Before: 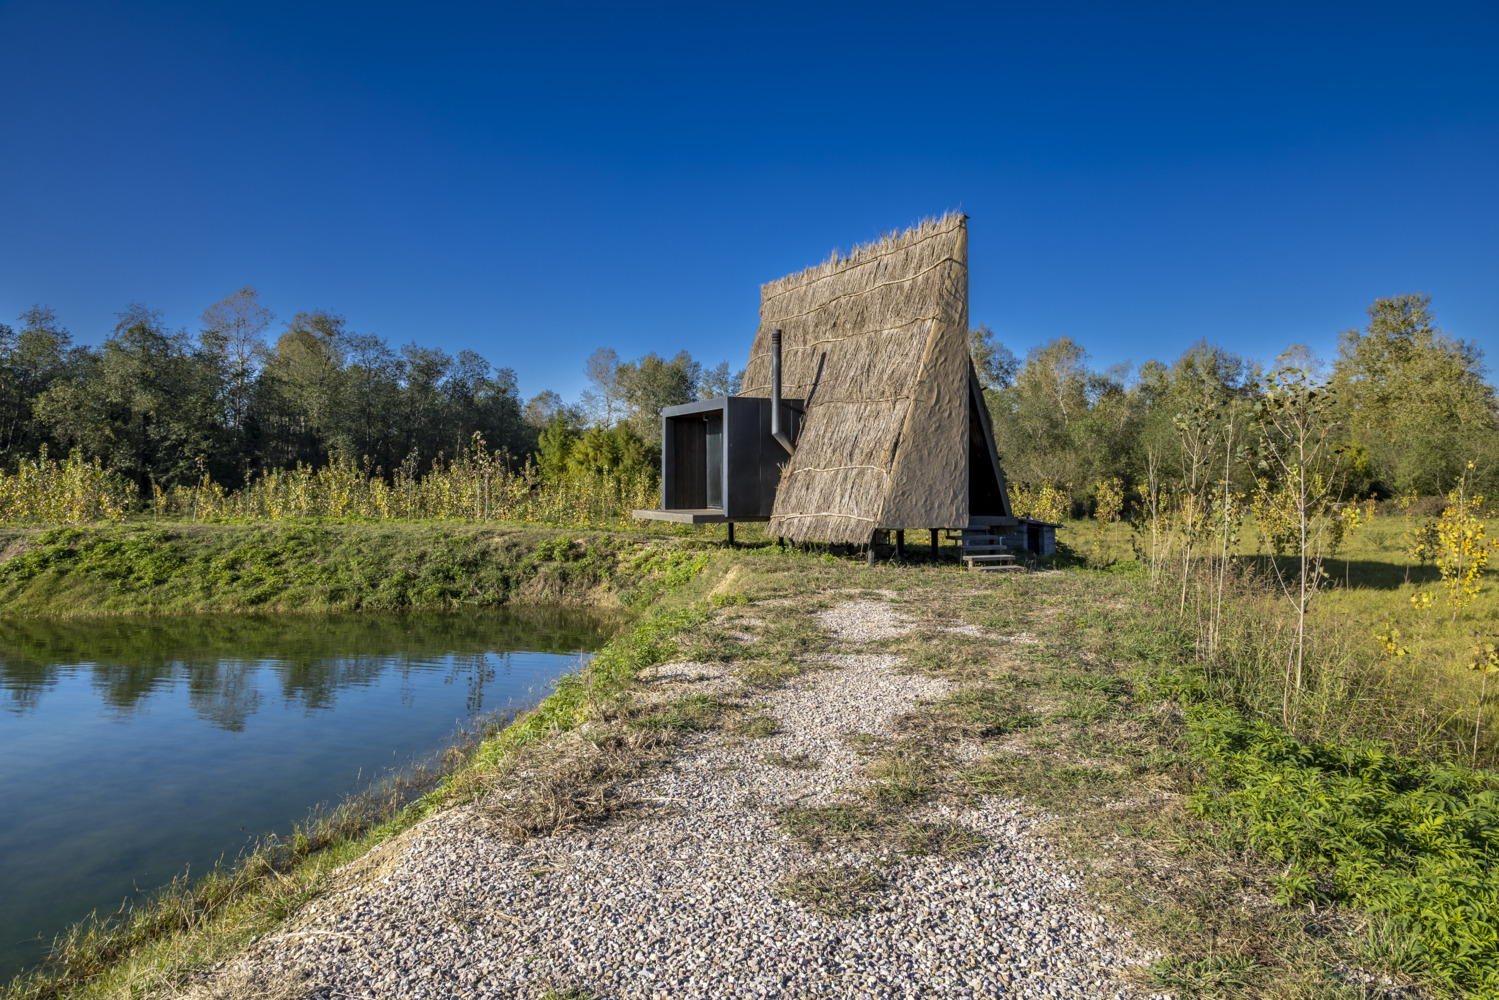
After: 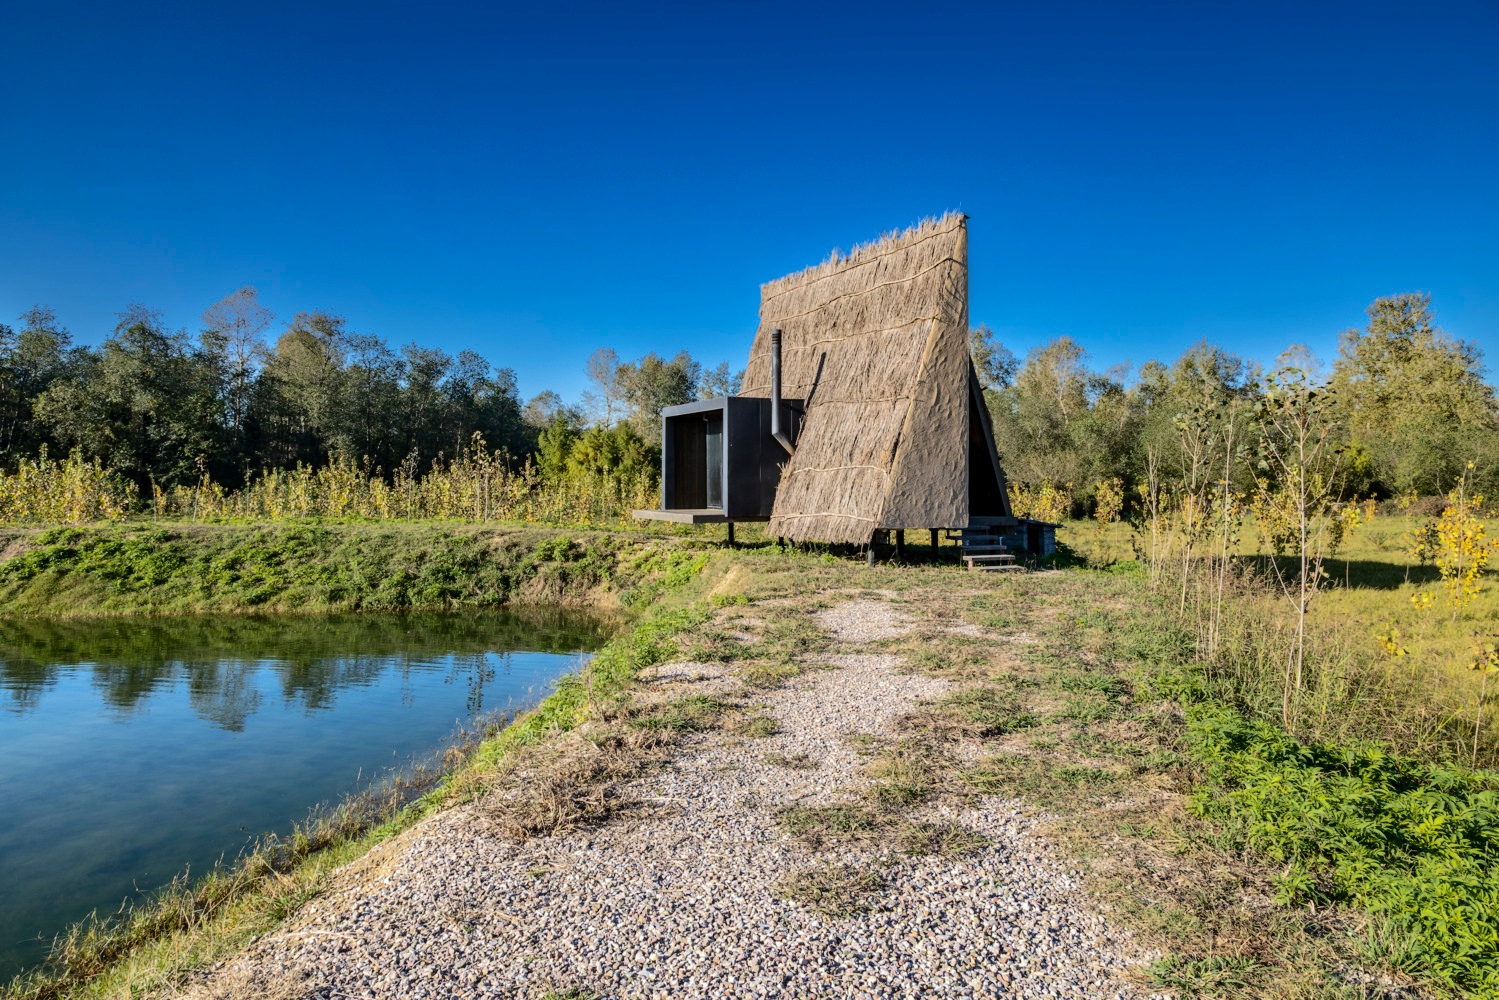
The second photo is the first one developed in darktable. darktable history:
tone curve: curves: ch0 [(0, 0) (0.003, 0.009) (0.011, 0.013) (0.025, 0.022) (0.044, 0.039) (0.069, 0.055) (0.1, 0.077) (0.136, 0.113) (0.177, 0.158) (0.224, 0.213) (0.277, 0.289) (0.335, 0.367) (0.399, 0.451) (0.468, 0.532) (0.543, 0.615) (0.623, 0.696) (0.709, 0.755) (0.801, 0.818) (0.898, 0.893) (1, 1)], color space Lab, independent channels, preserve colors none
